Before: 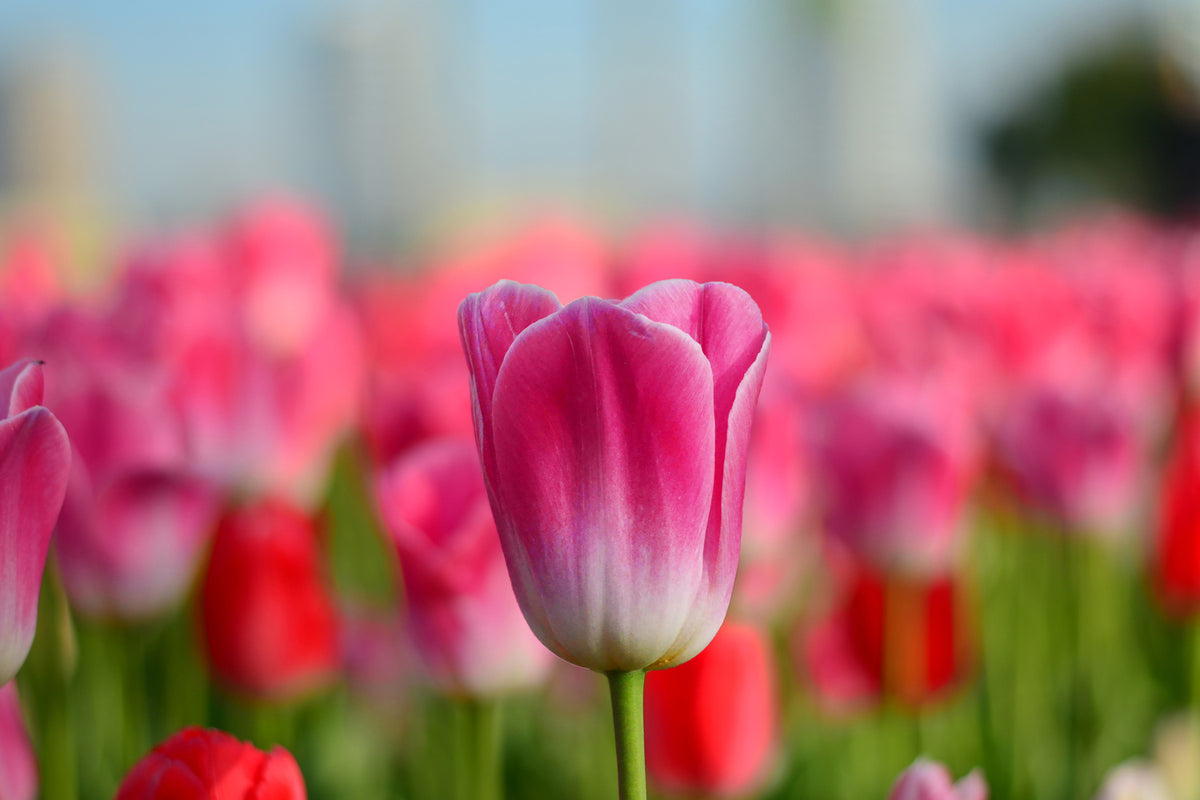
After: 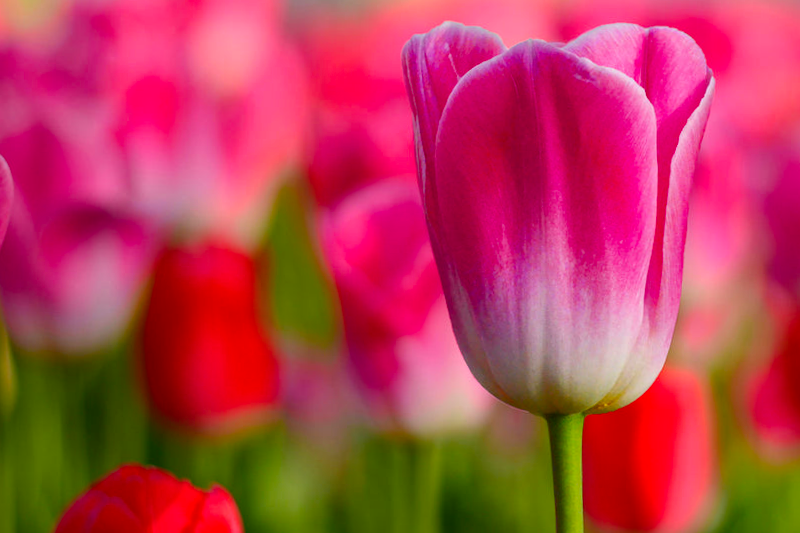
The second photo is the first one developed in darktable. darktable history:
crop and rotate: angle -0.82°, left 3.85%, top 31.828%, right 27.992%
color balance rgb: perceptual saturation grading › global saturation 20%, global vibrance 20%
